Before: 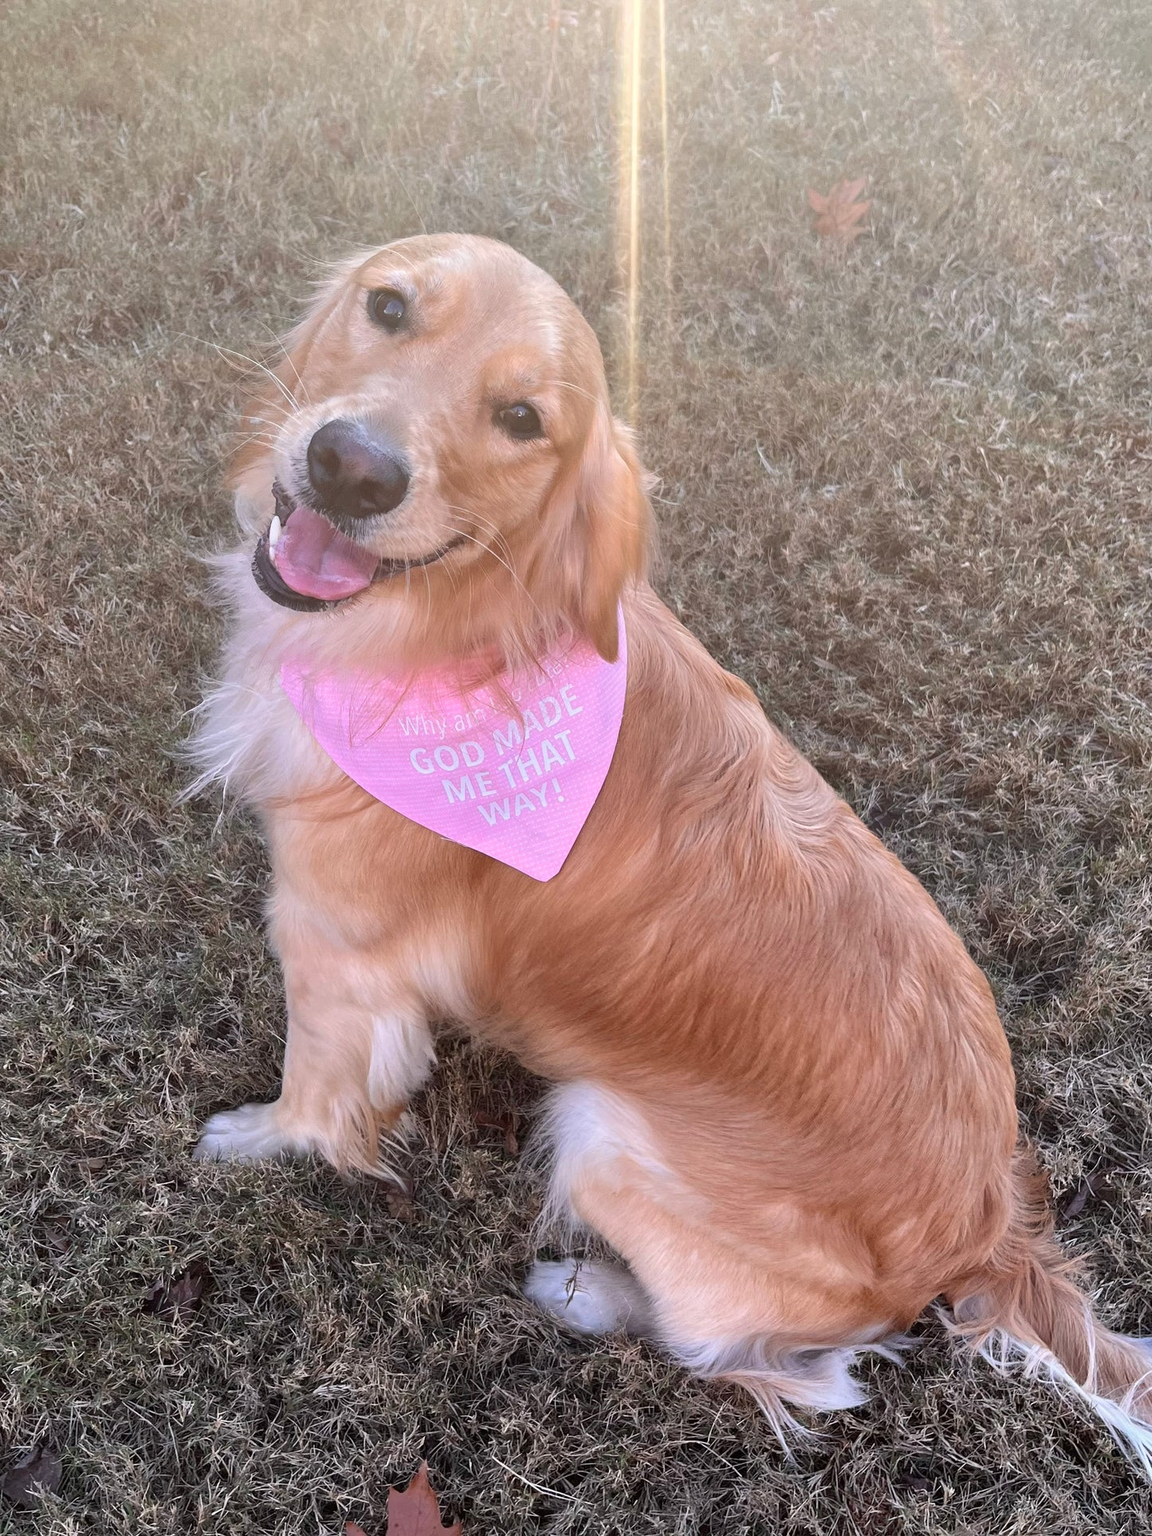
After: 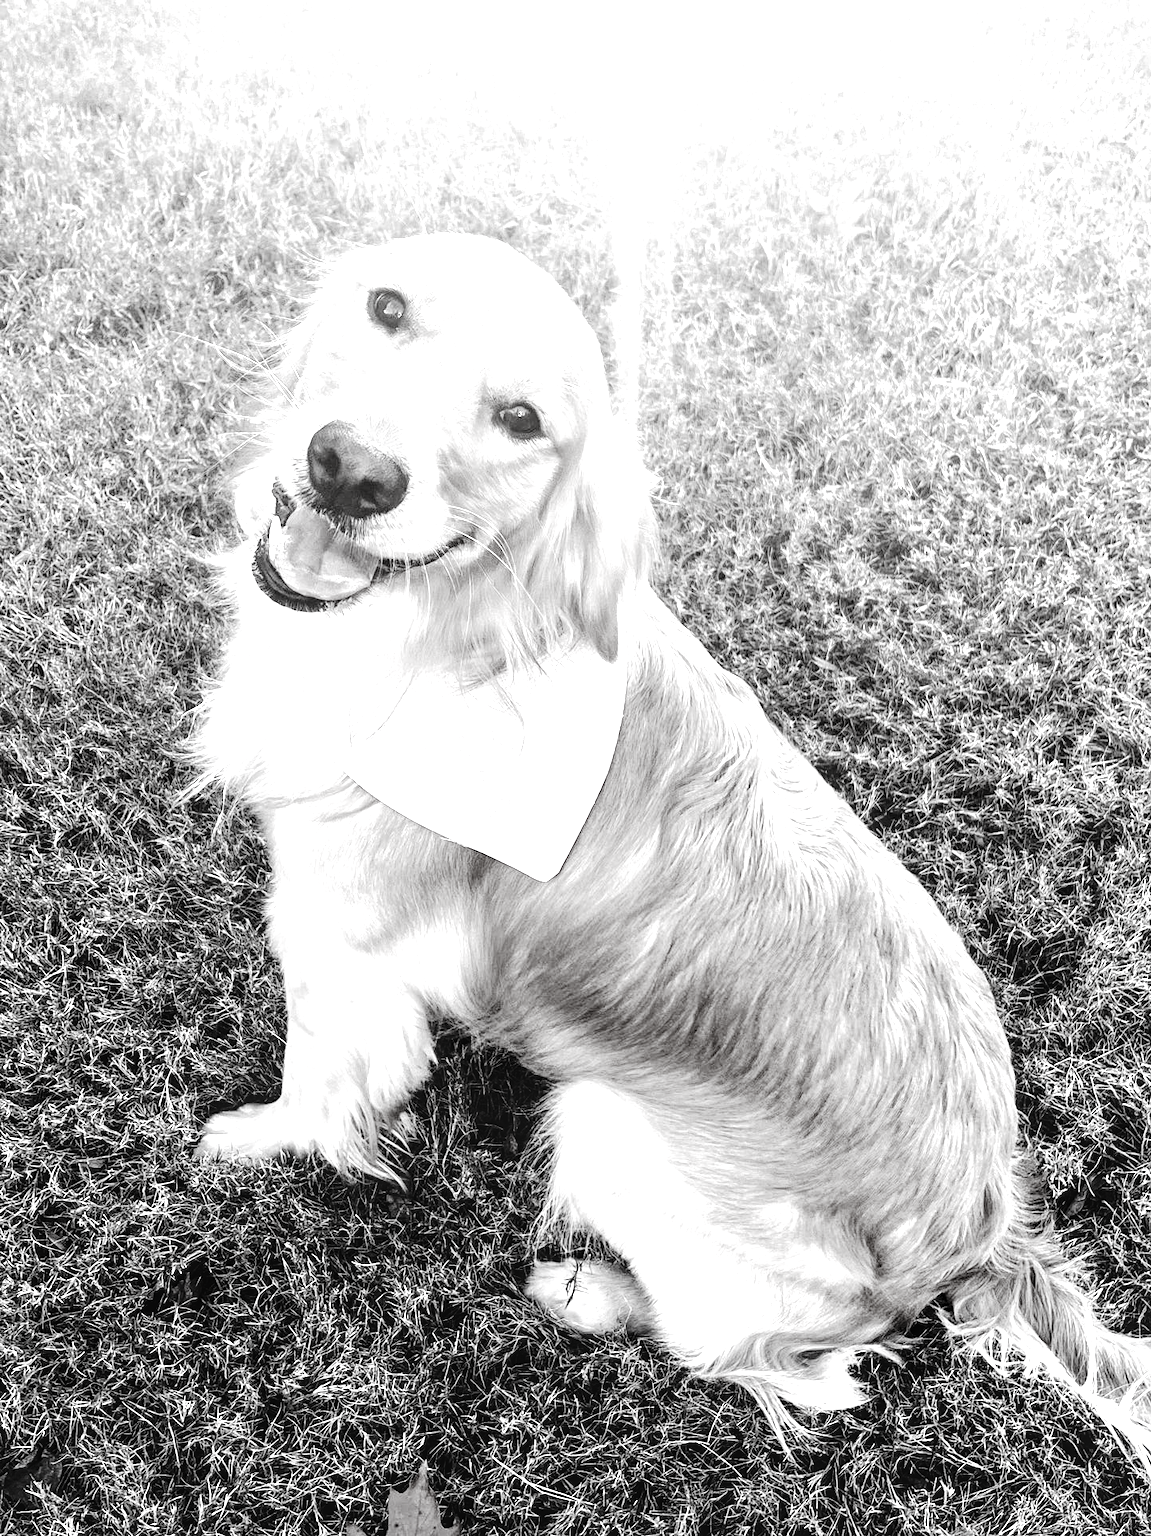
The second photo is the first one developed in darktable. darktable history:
exposure: exposure 1.487 EV, compensate highlight preservation false
local contrast: on, module defaults
tone curve: curves: ch0 [(0, 0) (0.004, 0) (0.133, 0.071) (0.341, 0.453) (0.839, 0.922) (1, 1)], preserve colors none
contrast brightness saturation: contrast -0.031, brightness -0.598, saturation -0.98
